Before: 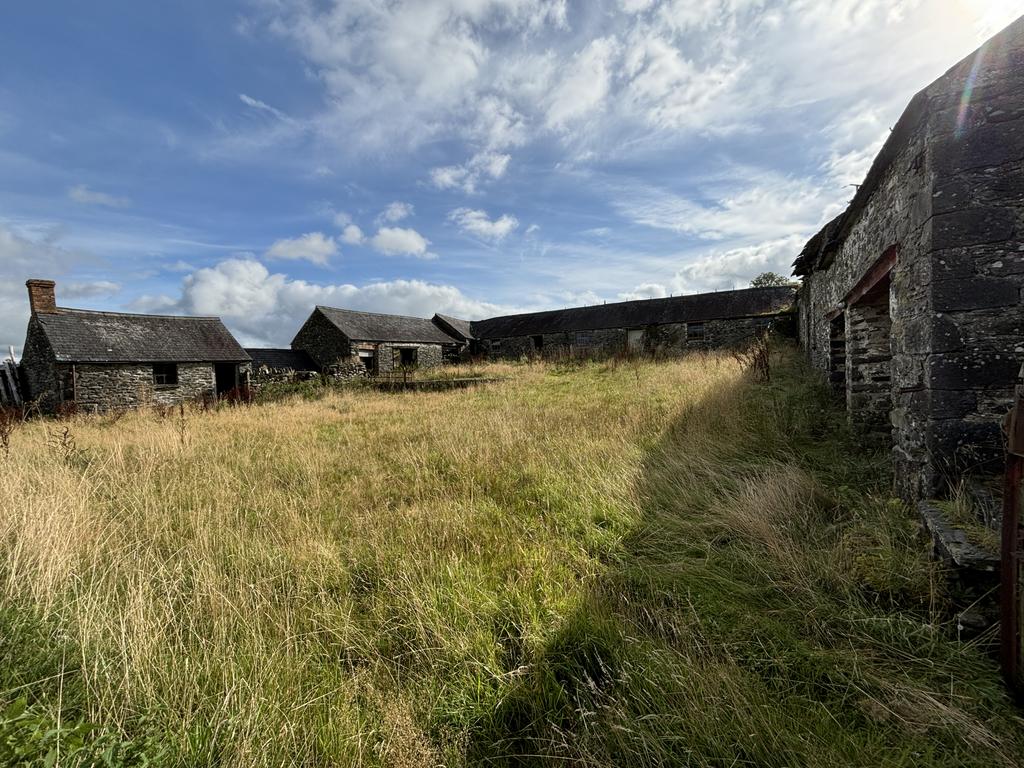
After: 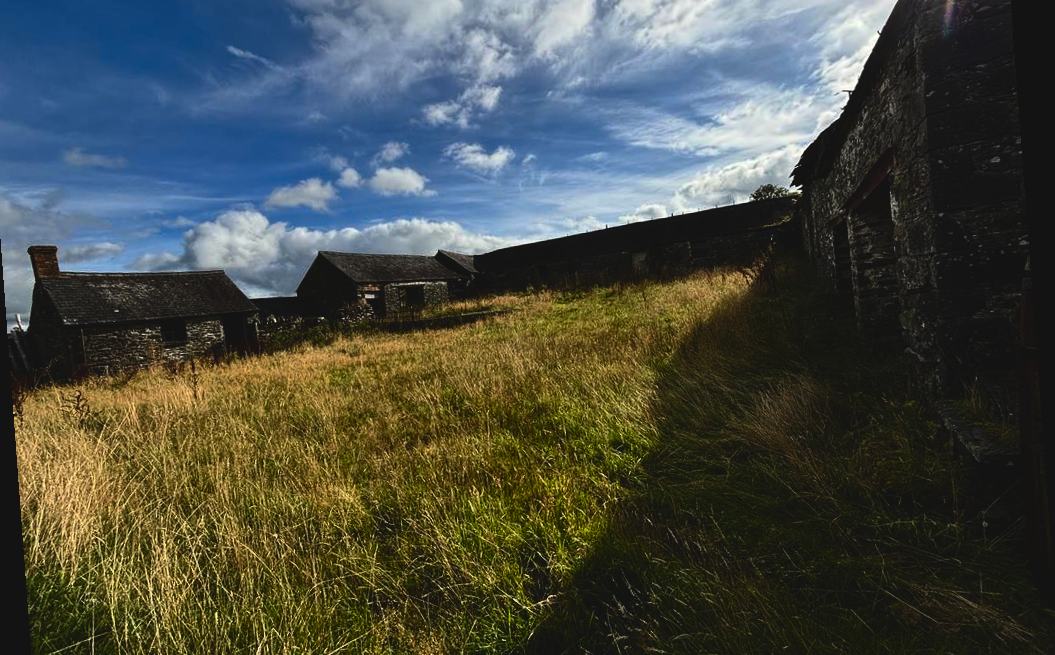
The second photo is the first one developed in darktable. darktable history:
crop and rotate: left 1.814%, top 12.818%, right 0.25%, bottom 9.225%
rgb curve: curves: ch0 [(0, 0.186) (0.314, 0.284) (0.775, 0.708) (1, 1)], compensate middle gray true, preserve colors none
rotate and perspective: rotation -4.25°, automatic cropping off
contrast brightness saturation: contrast 0.22, brightness -0.19, saturation 0.24
white balance: red 1.009, blue 0.985
